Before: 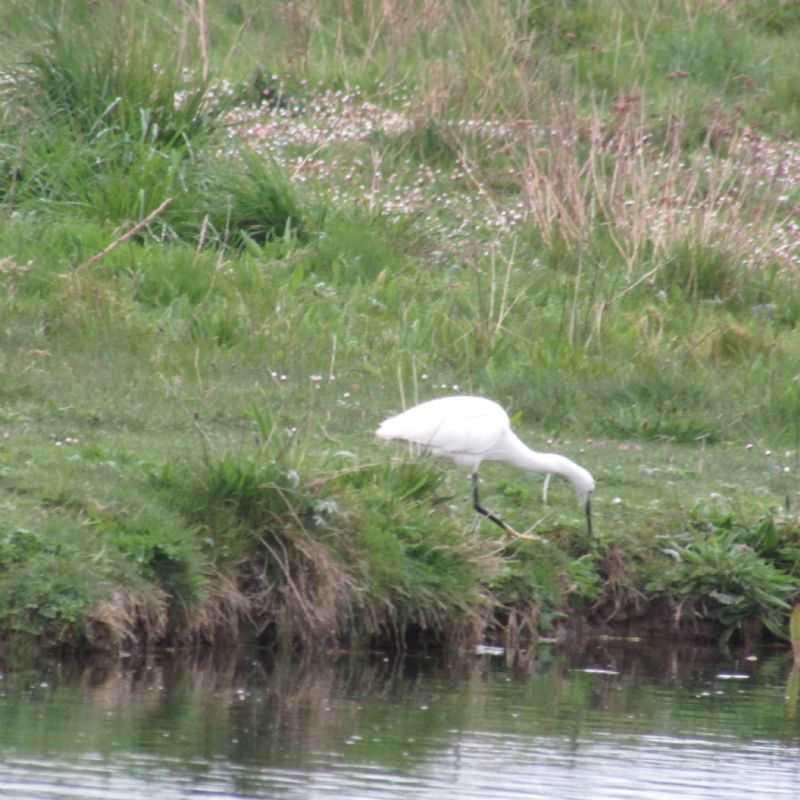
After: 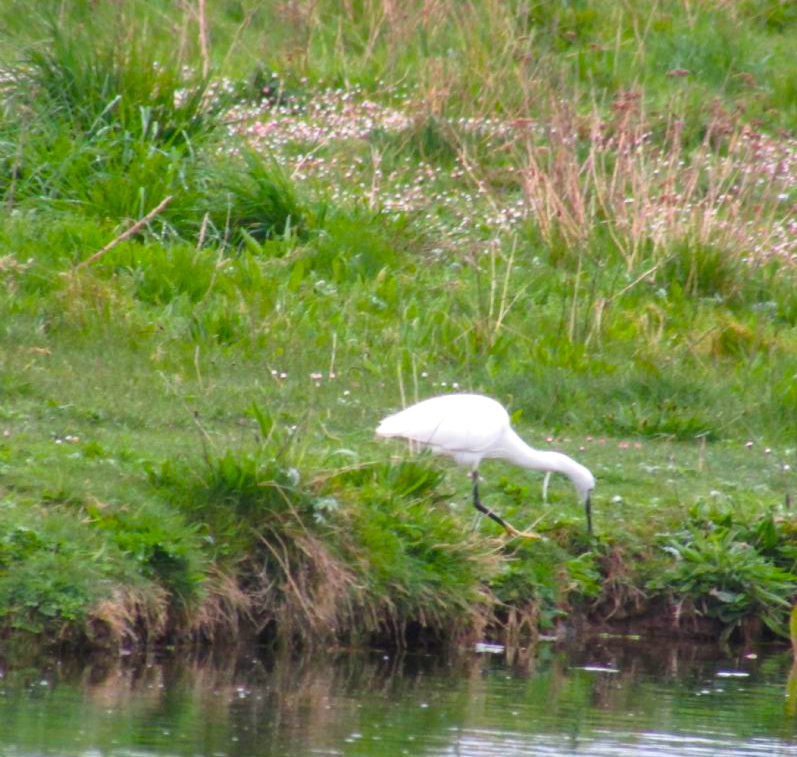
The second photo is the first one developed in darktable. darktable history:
color balance rgb: linear chroma grading › shadows -3.546%, linear chroma grading › highlights -2.894%, perceptual saturation grading › global saturation 30.879%, global vibrance 50.103%
crop: top 0.254%, right 0.256%, bottom 5.075%
local contrast: mode bilateral grid, contrast 21, coarseness 49, detail 120%, midtone range 0.2
